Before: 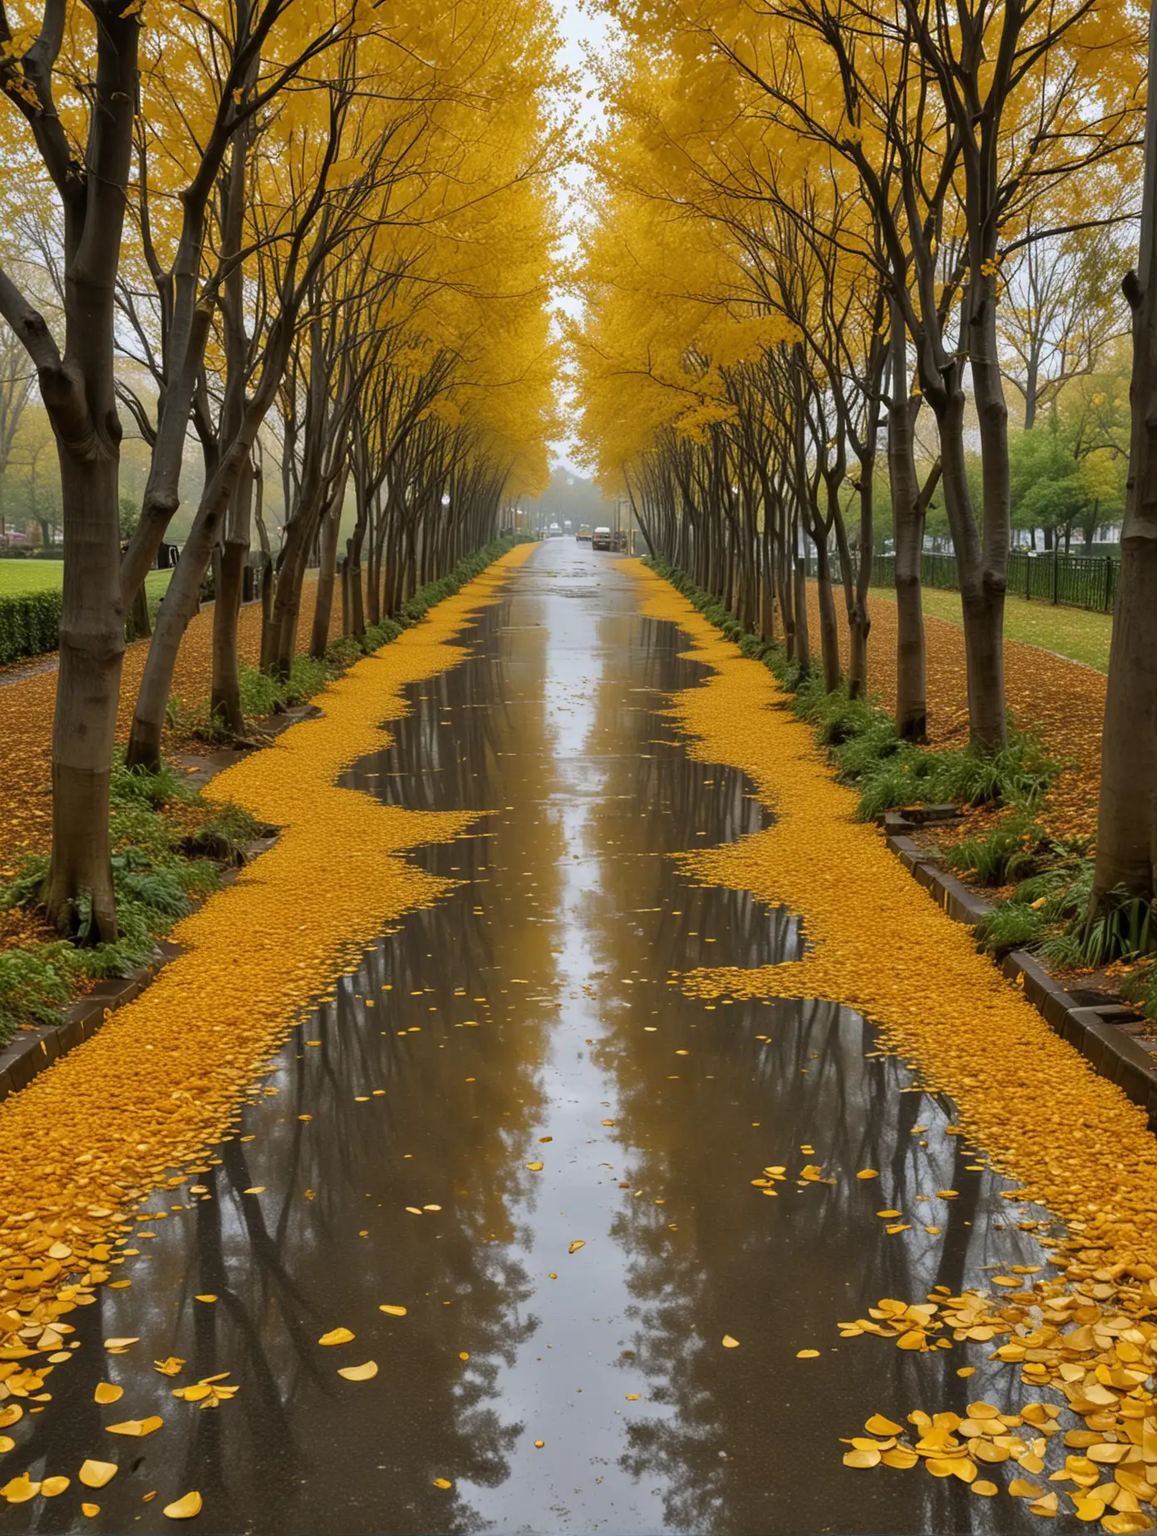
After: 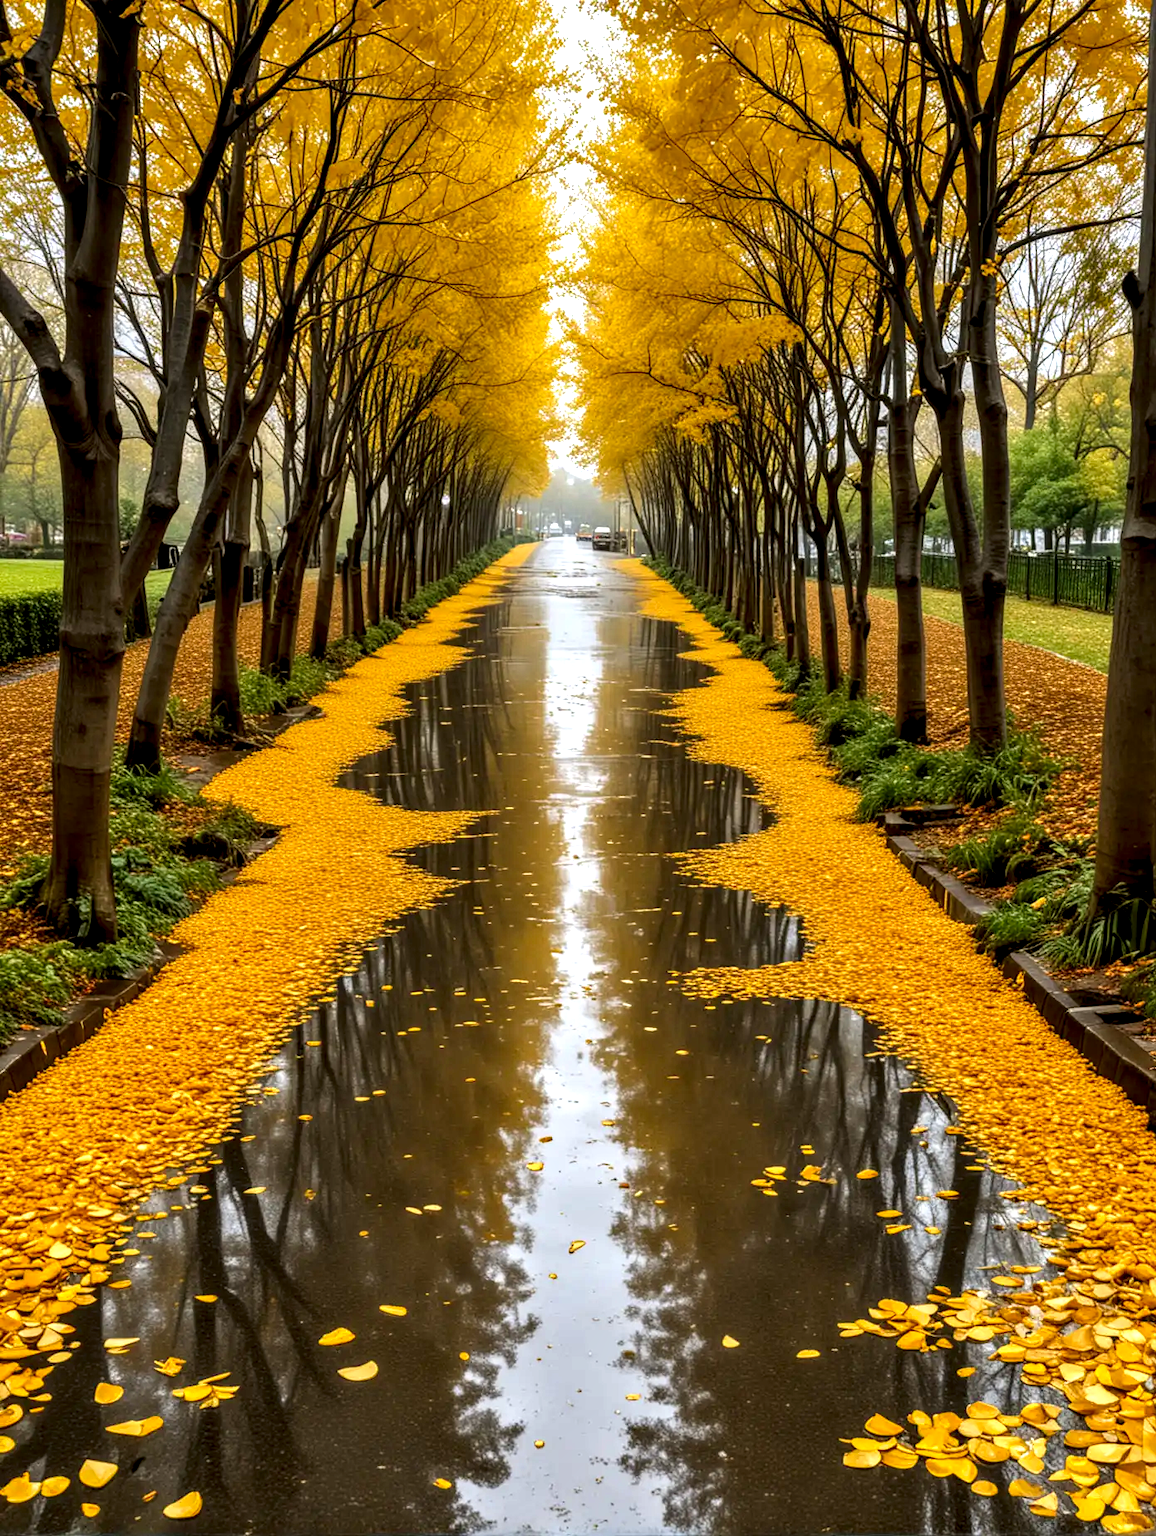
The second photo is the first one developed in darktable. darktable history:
exposure: exposure 0.227 EV, compensate exposure bias true, compensate highlight preservation false
contrast brightness saturation: contrast 0.088, saturation 0.273
local contrast: highlights 17%, detail 185%
